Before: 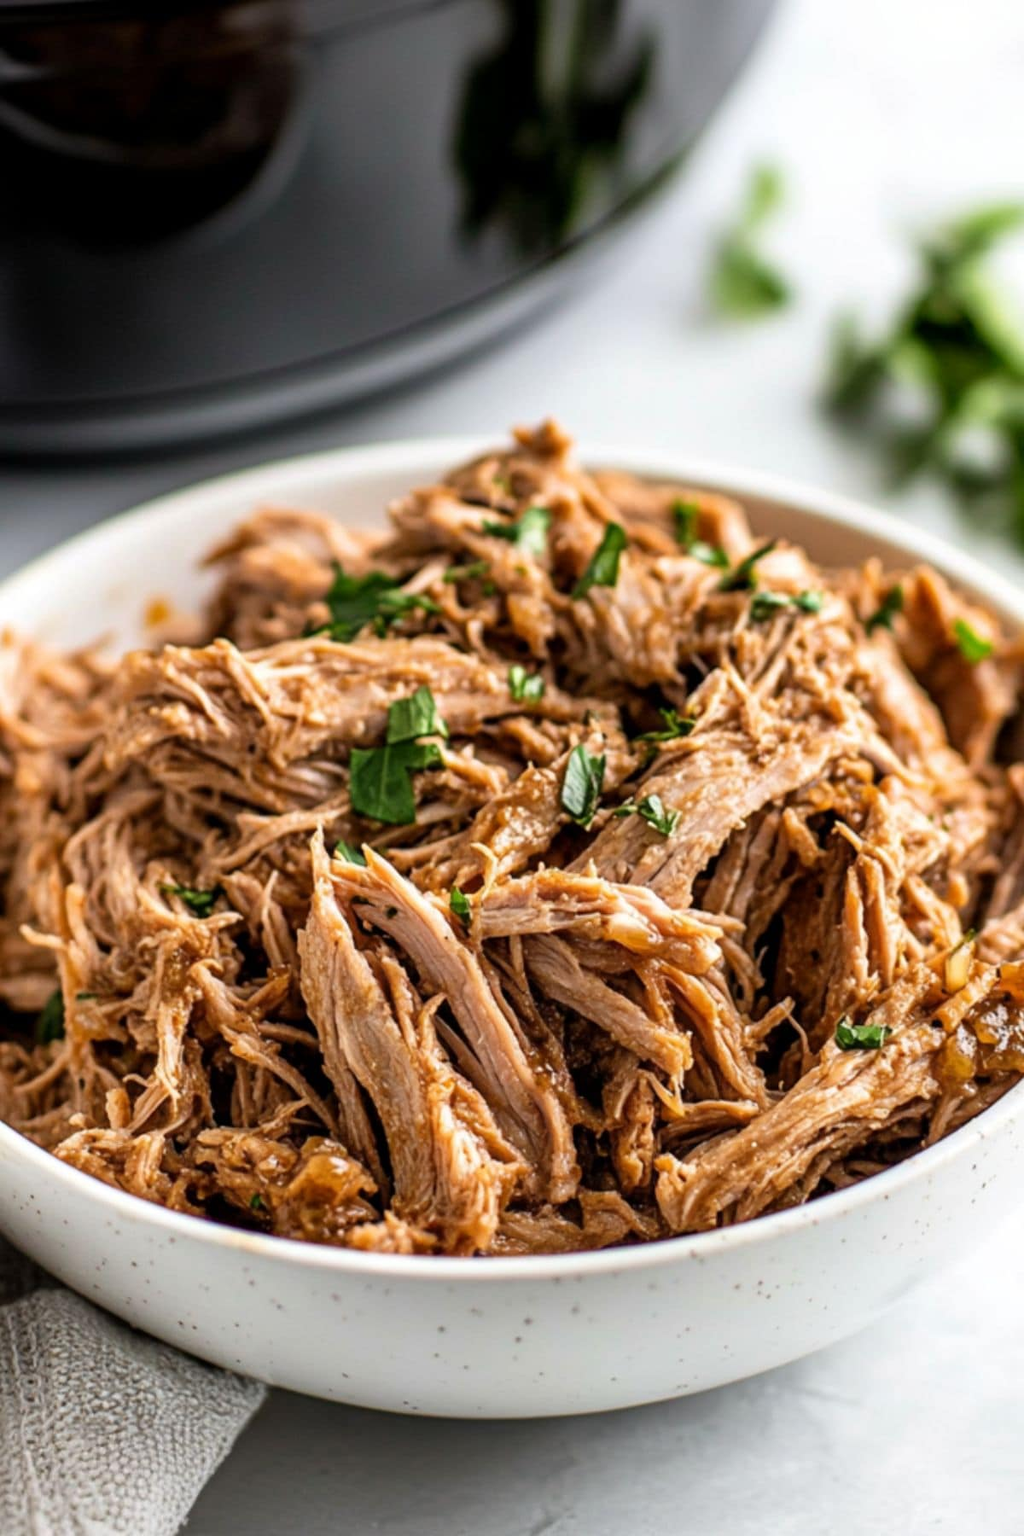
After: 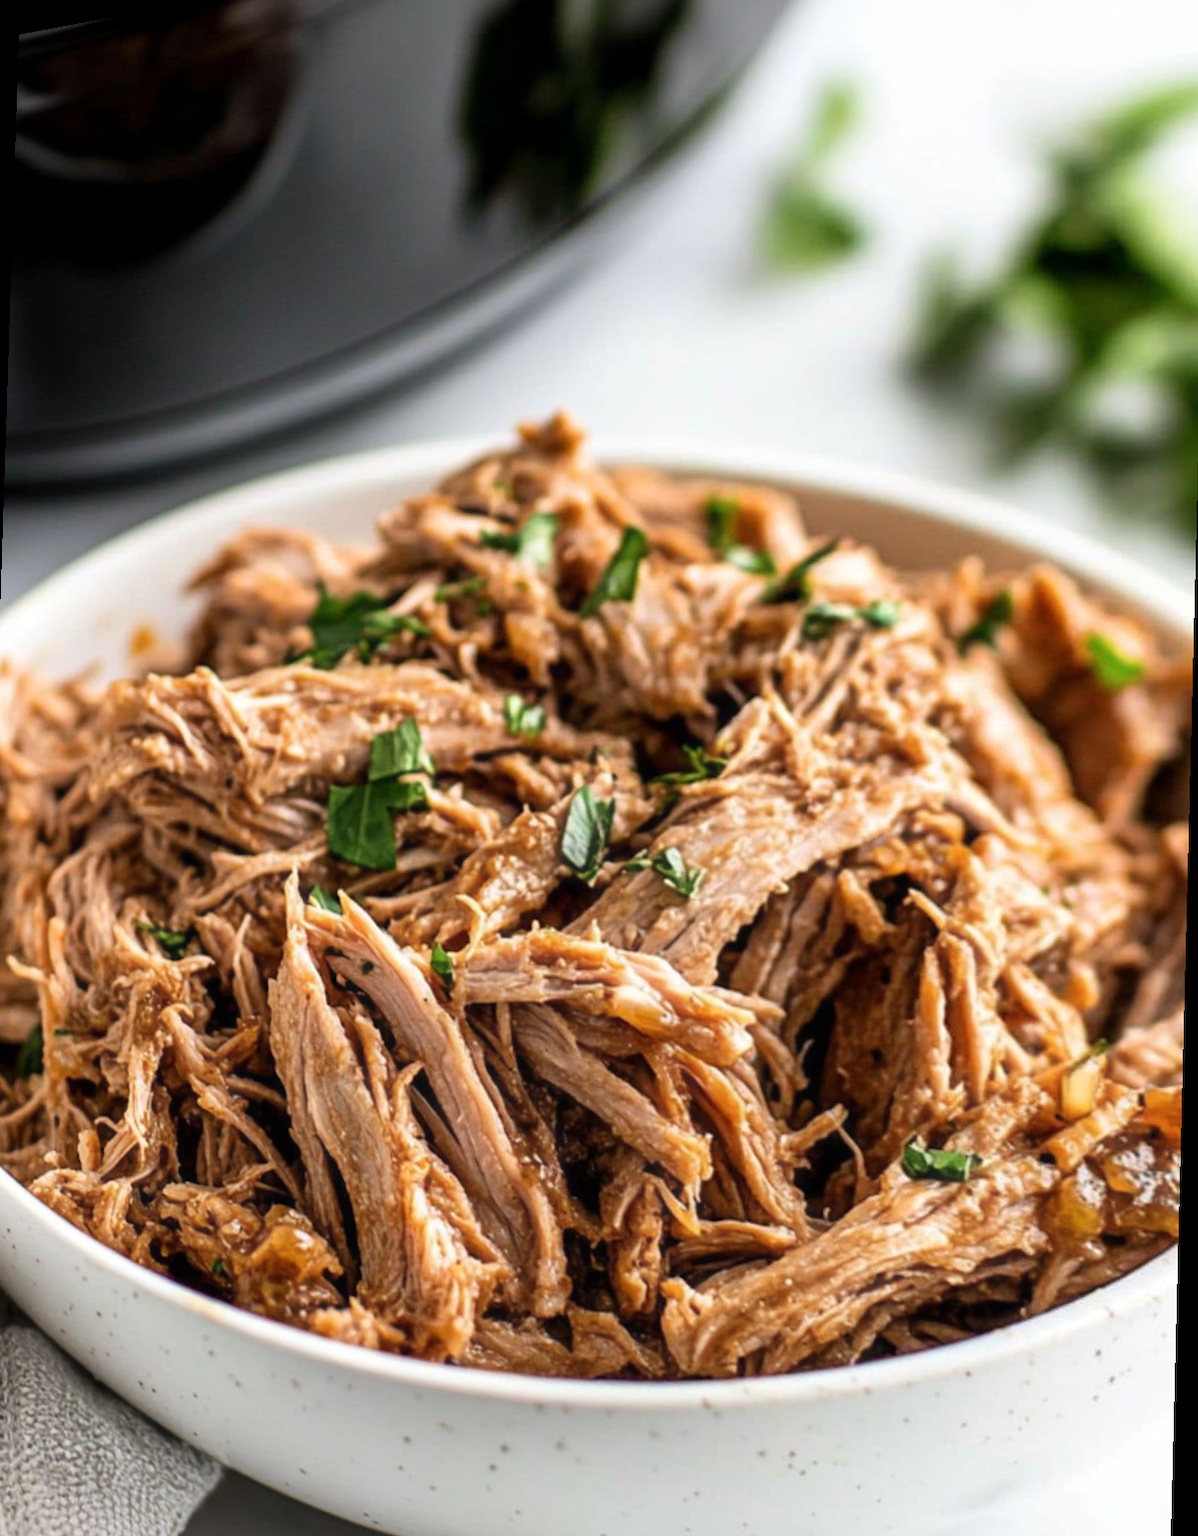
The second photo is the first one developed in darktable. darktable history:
haze removal: strength -0.1, adaptive false
rotate and perspective: rotation 1.69°, lens shift (vertical) -0.023, lens shift (horizontal) -0.291, crop left 0.025, crop right 0.988, crop top 0.092, crop bottom 0.842
